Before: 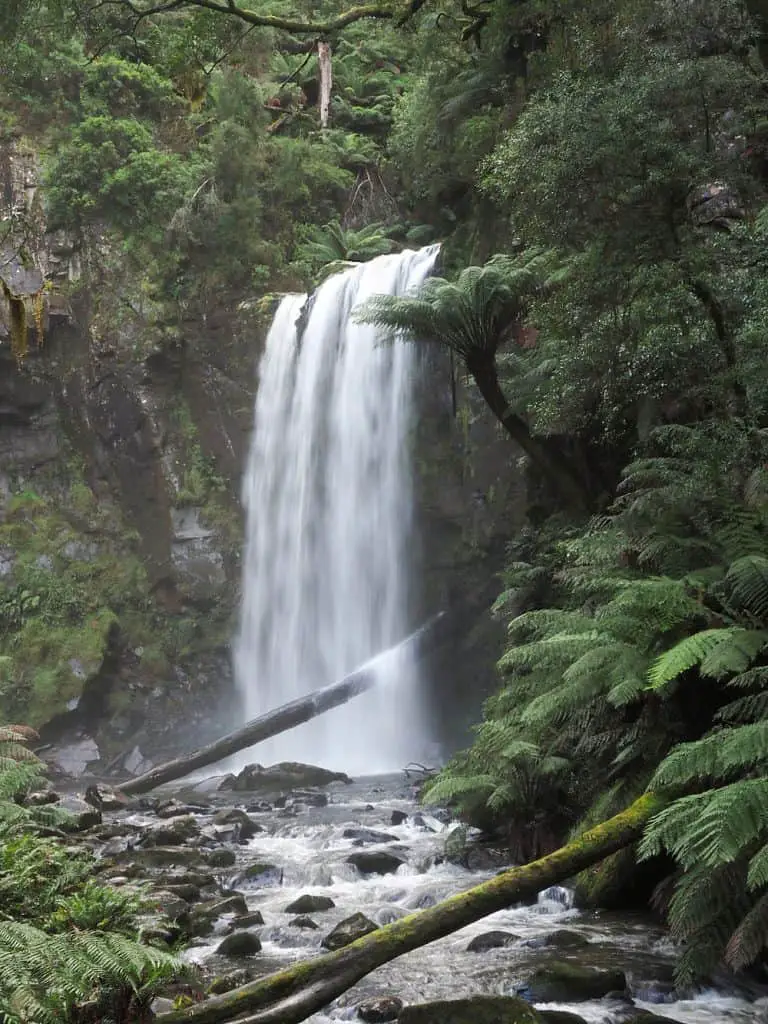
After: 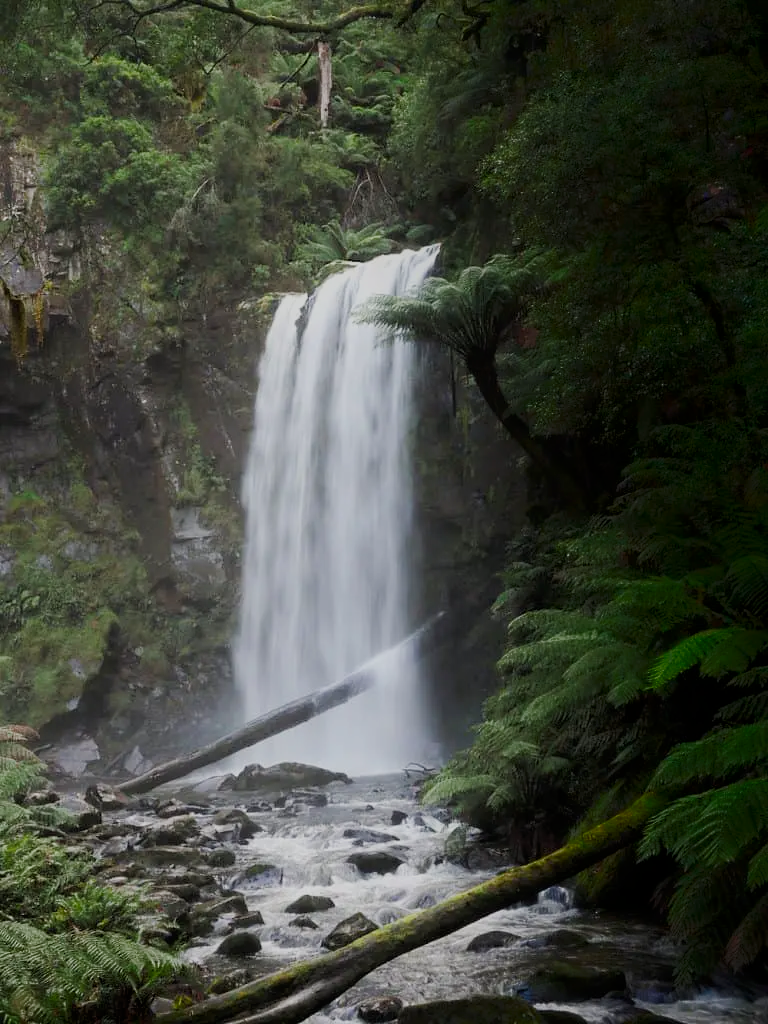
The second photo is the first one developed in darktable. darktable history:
filmic rgb: black relative exposure -7.65 EV, white relative exposure 4.56 EV, hardness 3.61
shadows and highlights: shadows -88.03, highlights -35.45, shadows color adjustment 99.15%, highlights color adjustment 0%, soften with gaussian
